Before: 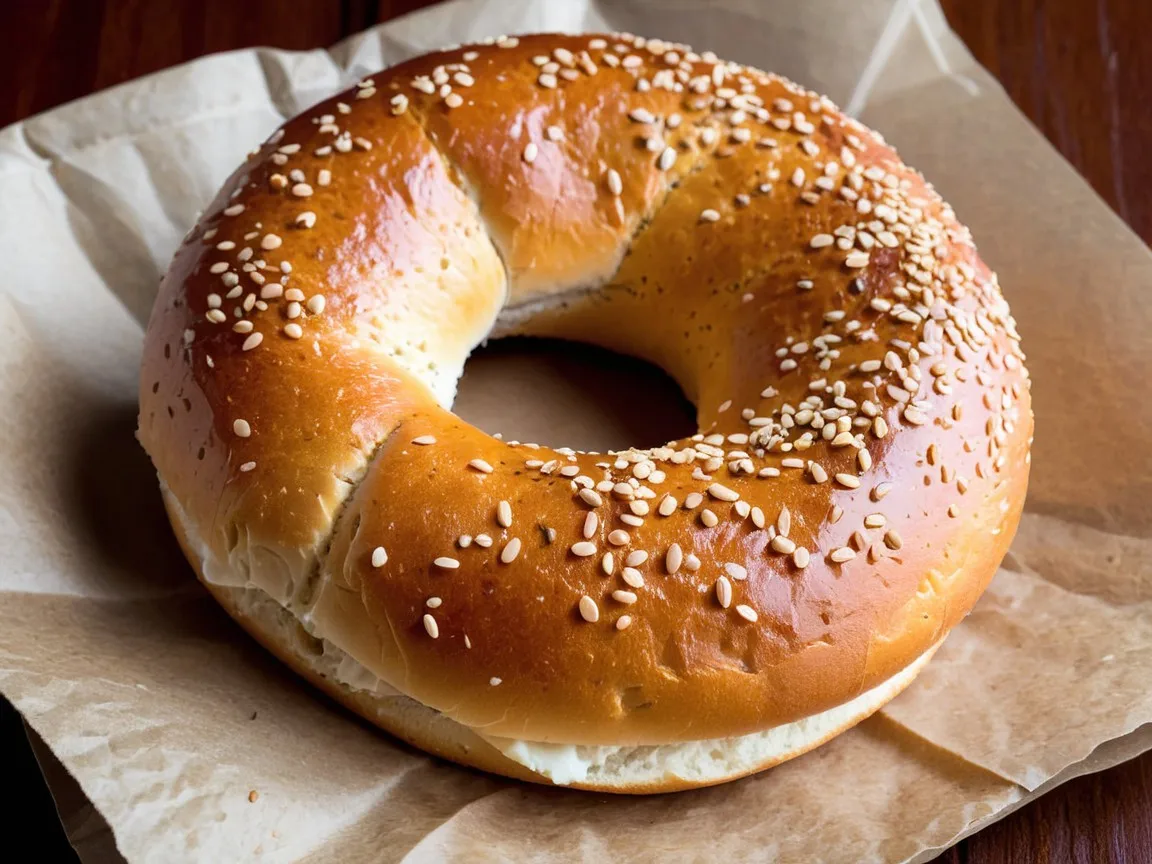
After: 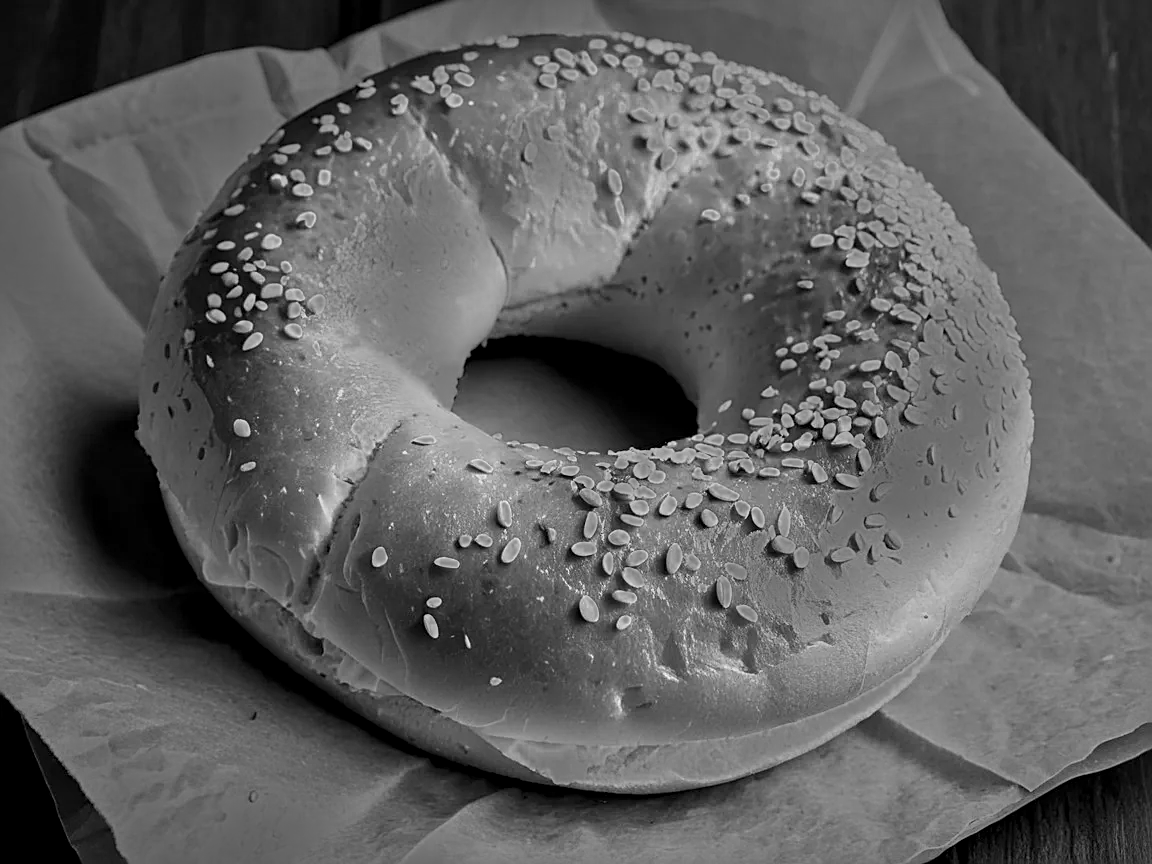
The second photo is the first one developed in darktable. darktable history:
white balance: red 1.042, blue 1.17
color calibration: illuminant as shot in camera, x 0.462, y 0.419, temperature 2651.64 K
monochrome: a 26.22, b 42.67, size 0.8
sharpen: on, module defaults
contrast equalizer: octaves 7, y [[0.6 ×6], [0.55 ×6], [0 ×6], [0 ×6], [0 ×6]], mix 0.35
